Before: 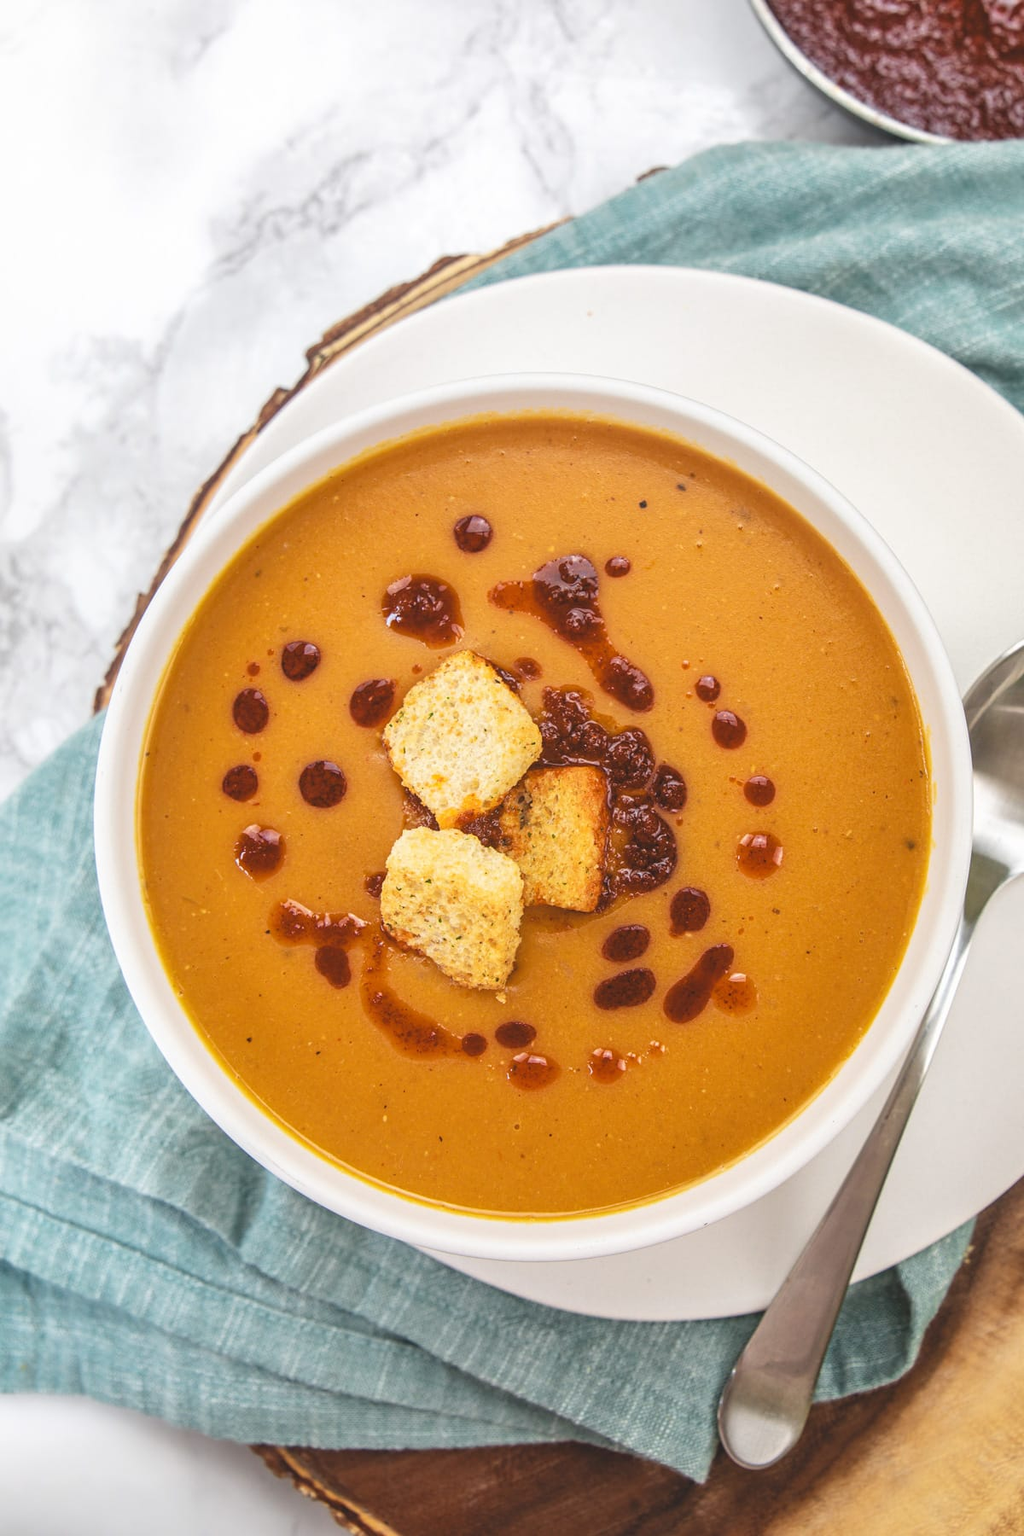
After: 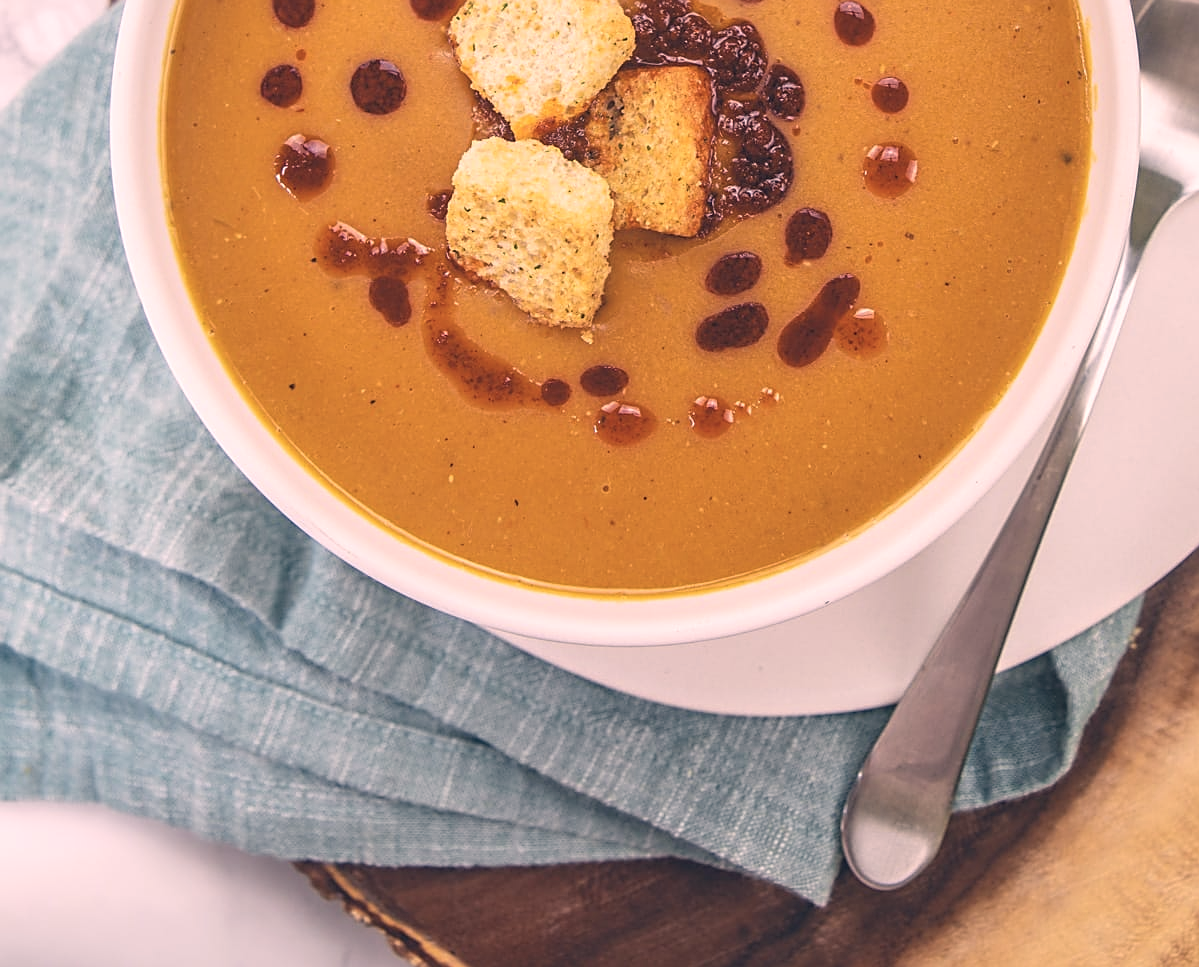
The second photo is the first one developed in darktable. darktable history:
color correction: highlights a* 14.46, highlights b* 5.85, shadows a* -5.53, shadows b* -15.24, saturation 0.85
sharpen: on, module defaults
crop and rotate: top 46.237%
